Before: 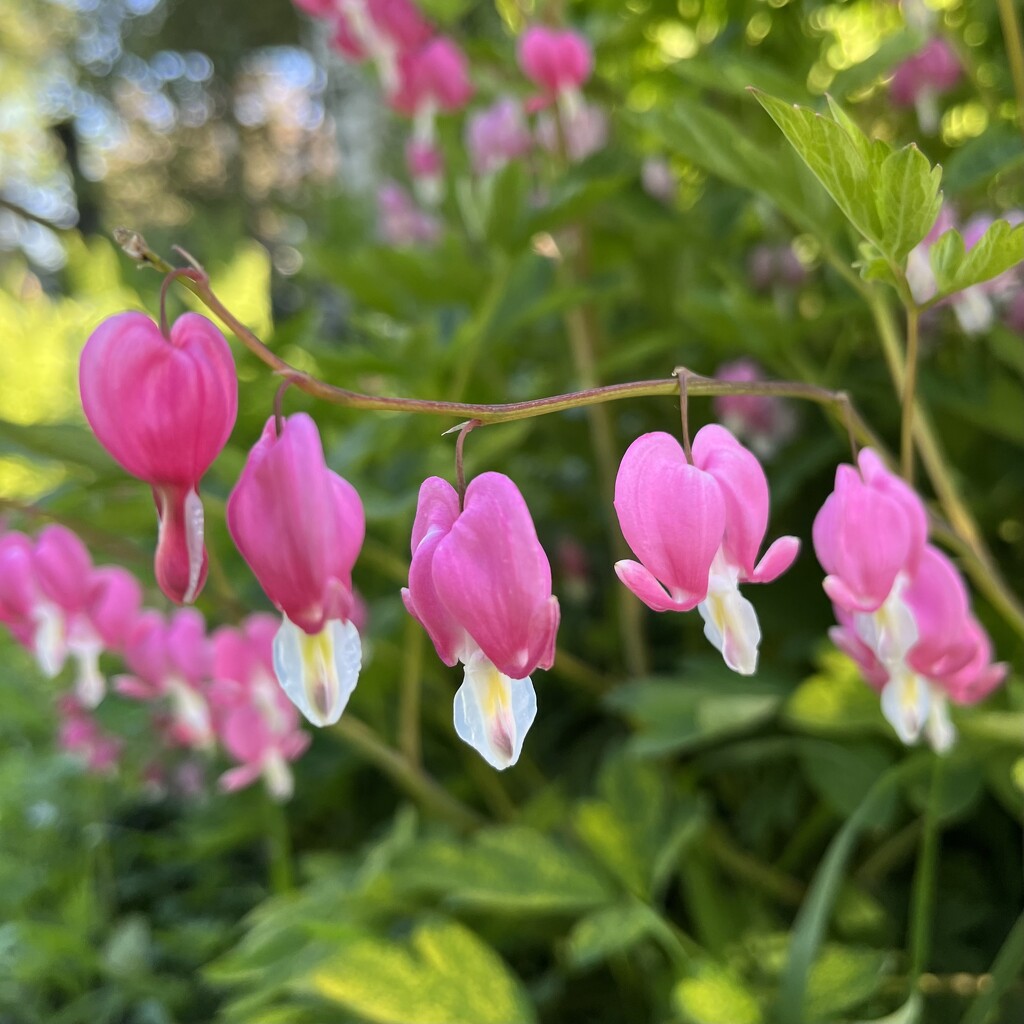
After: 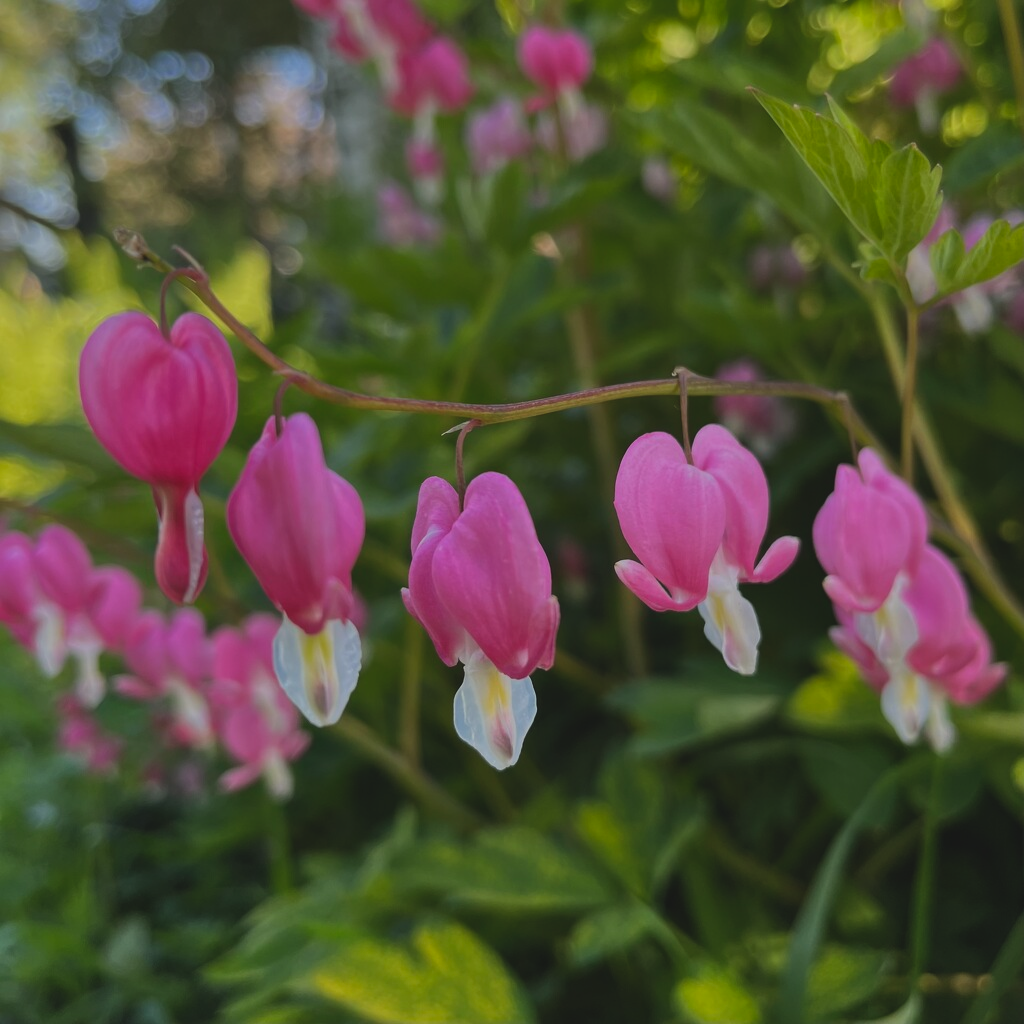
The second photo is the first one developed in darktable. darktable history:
exposure: black level correction -0.018, exposure -1.082 EV, compensate highlight preservation false
